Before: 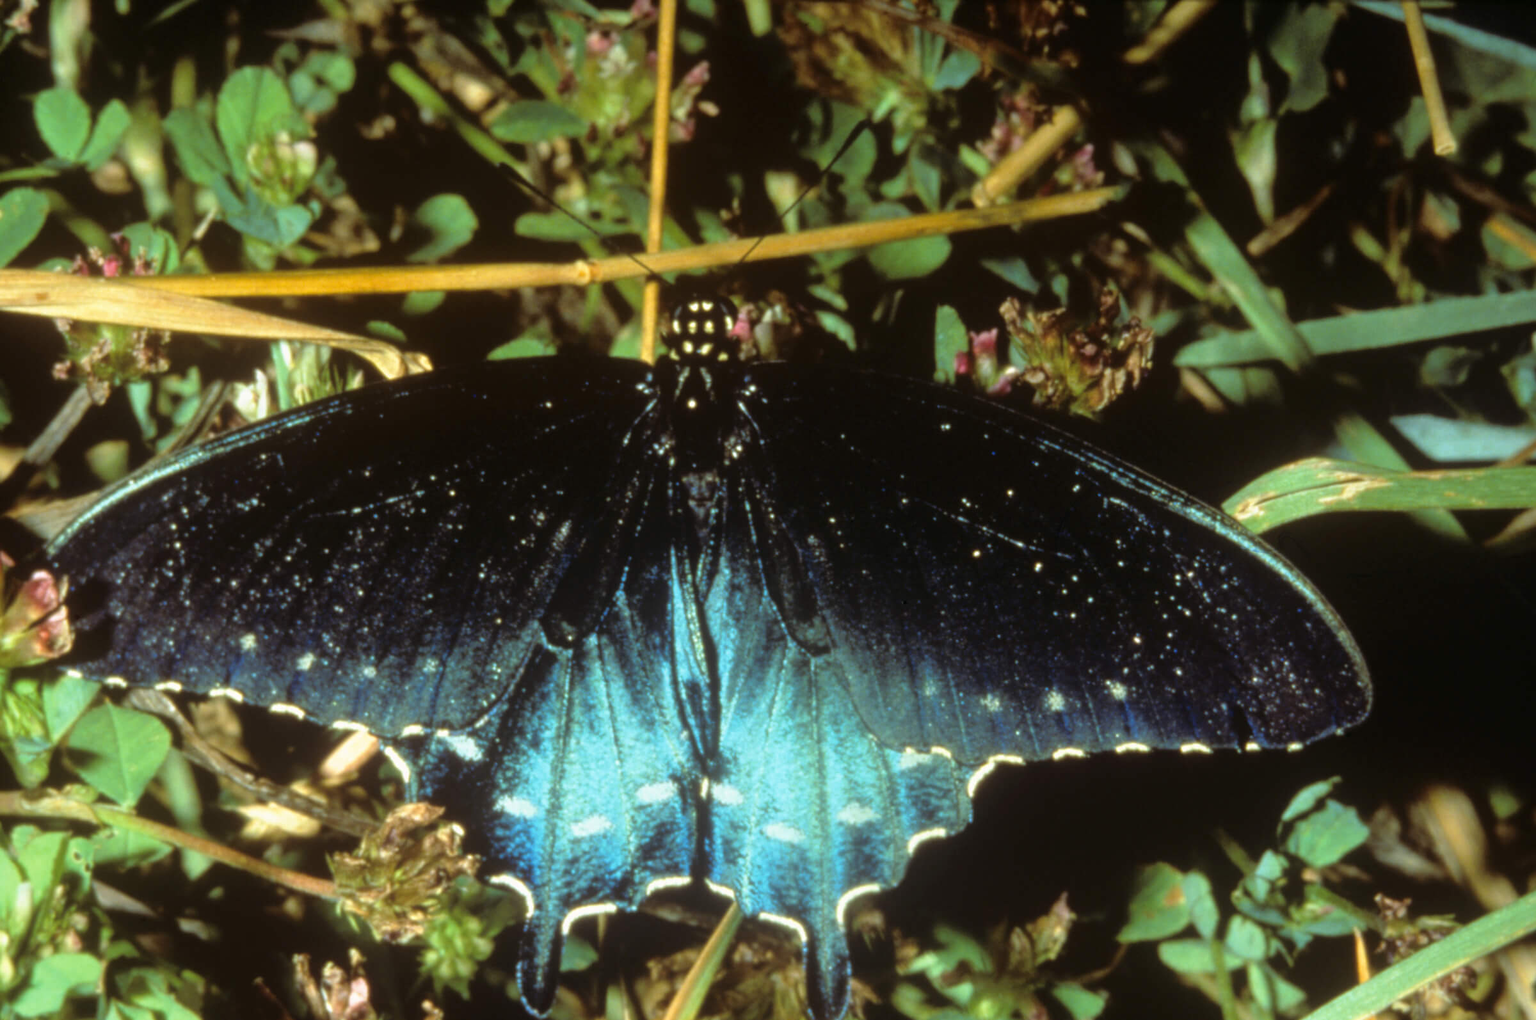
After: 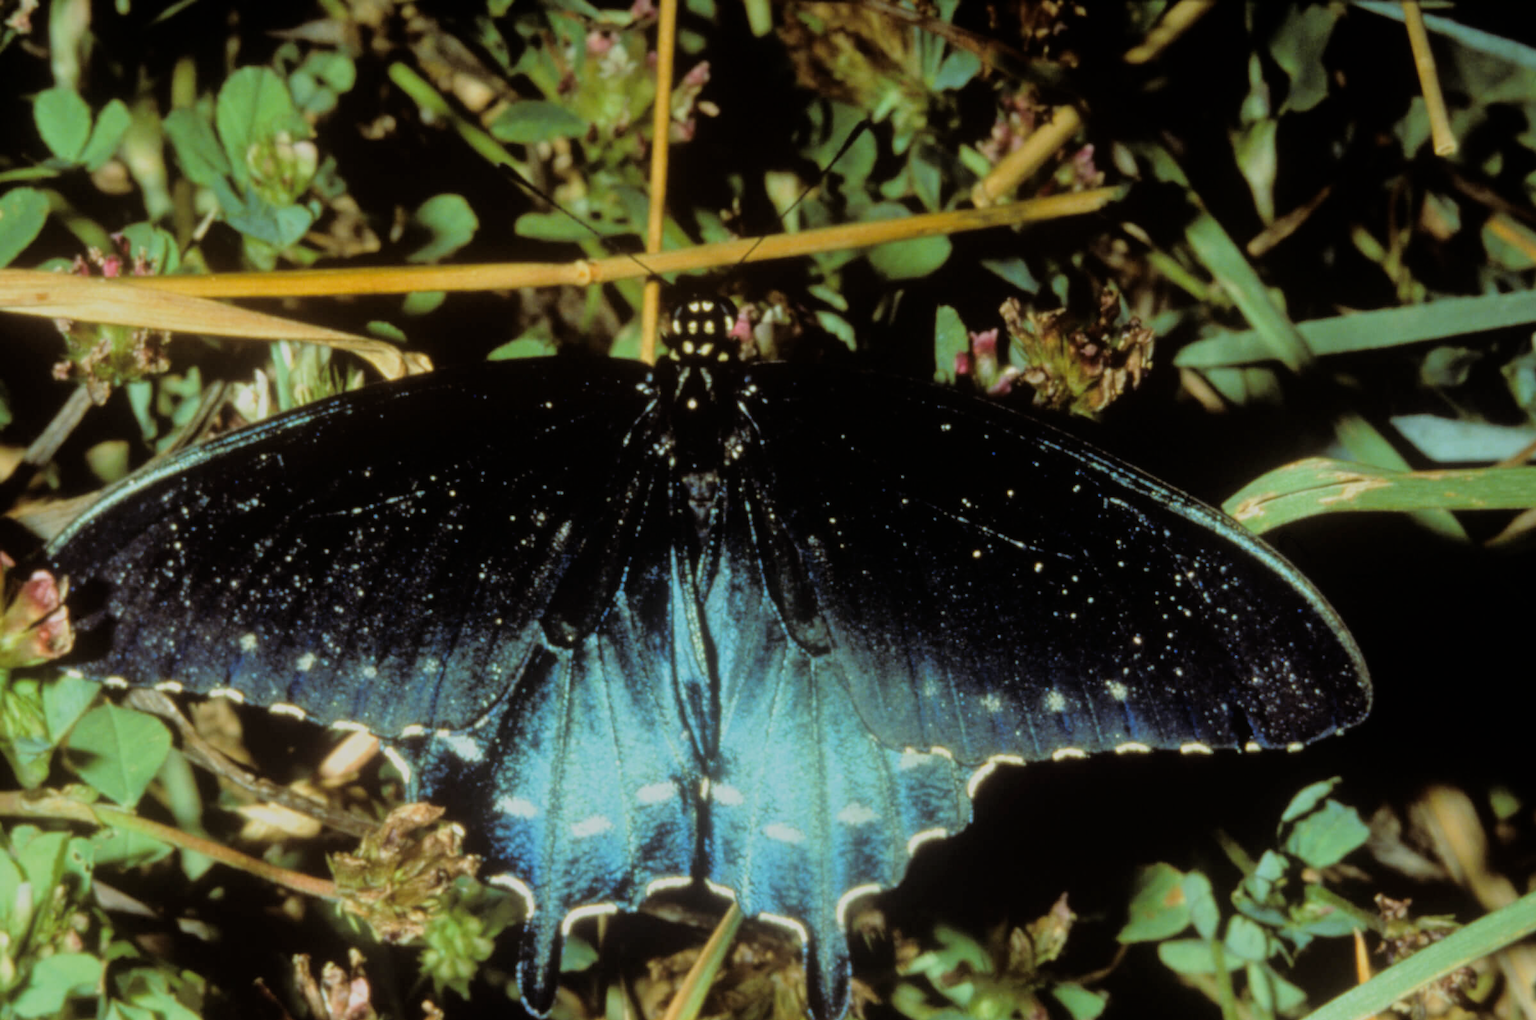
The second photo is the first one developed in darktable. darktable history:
filmic rgb: black relative exposure -7.36 EV, white relative exposure 5.09 EV, hardness 3.2
